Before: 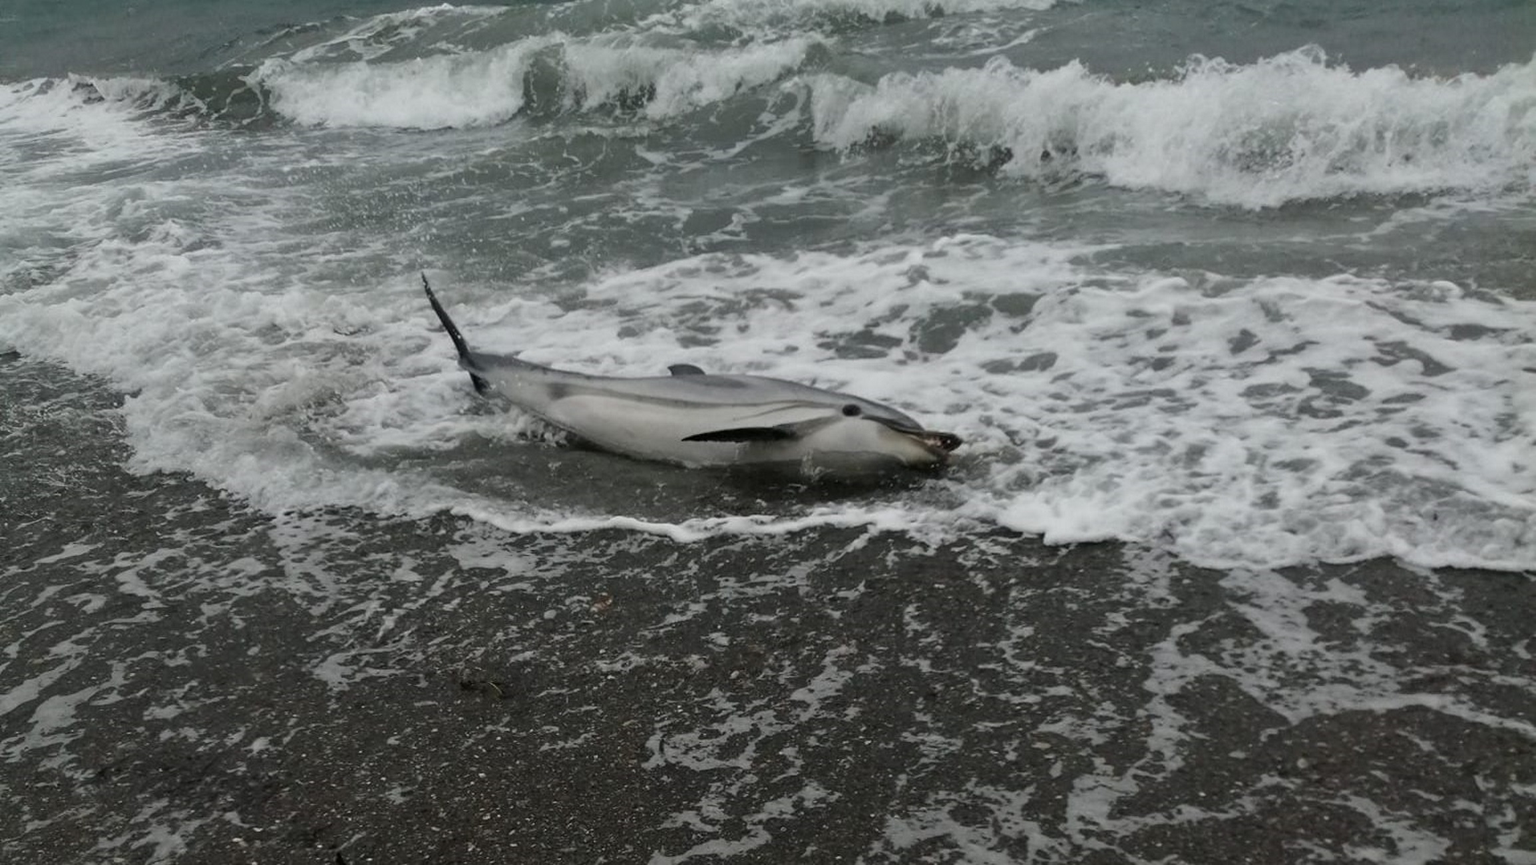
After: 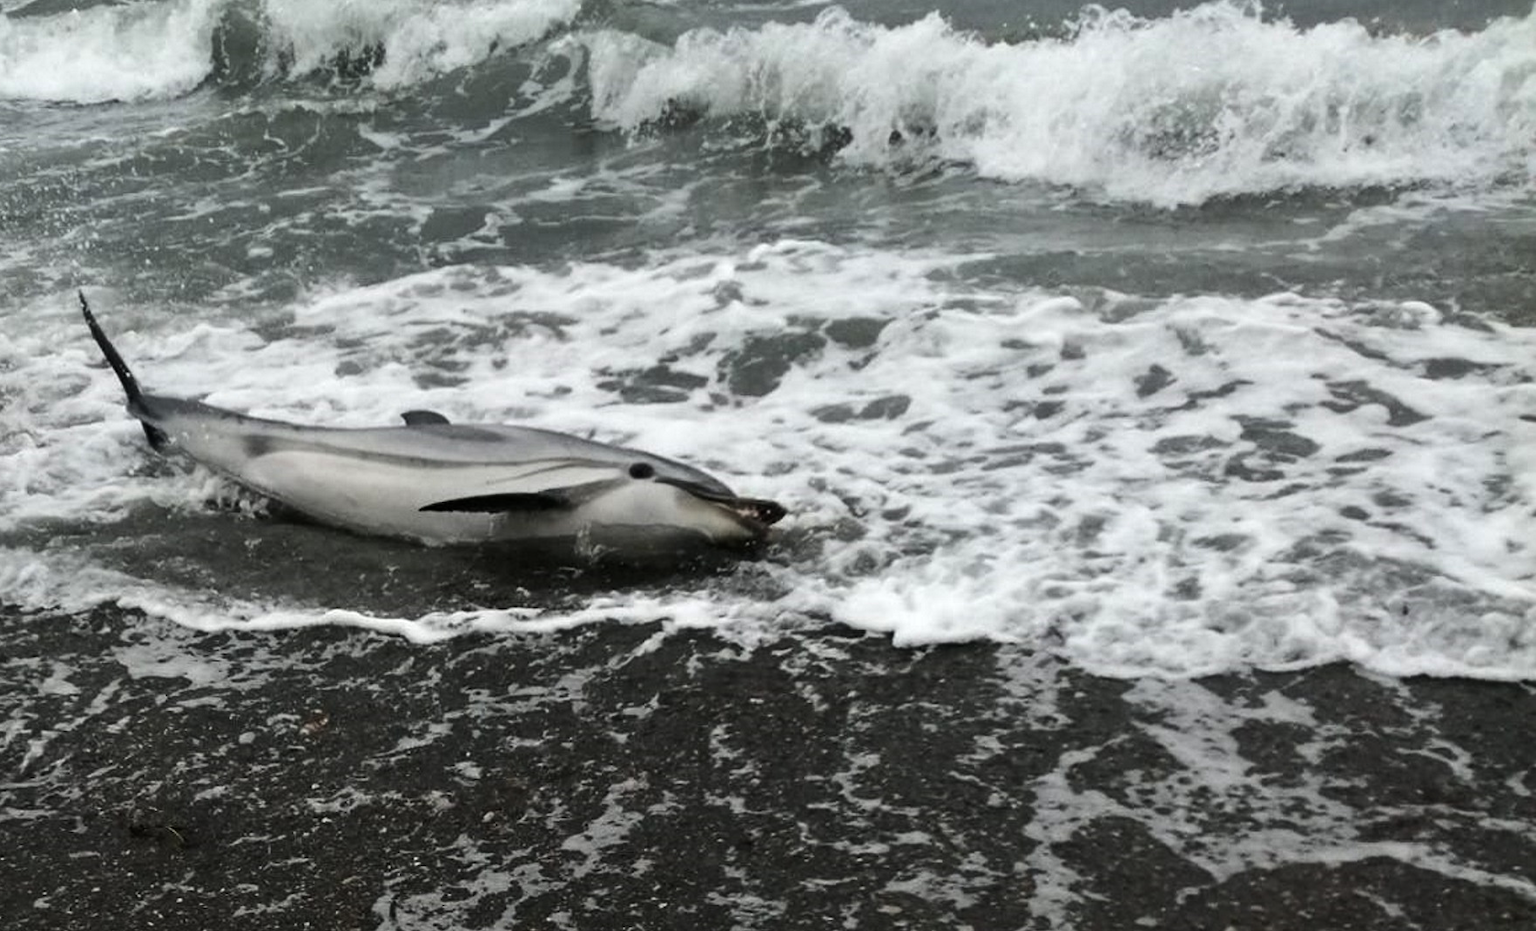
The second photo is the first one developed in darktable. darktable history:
tone equalizer: -8 EV -0.712 EV, -7 EV -0.67 EV, -6 EV -0.594 EV, -5 EV -0.375 EV, -3 EV 0.374 EV, -2 EV 0.6 EV, -1 EV 0.682 EV, +0 EV 0.723 EV, edges refinement/feathering 500, mask exposure compensation -1.57 EV, preserve details no
crop: left 23.535%, top 5.909%, bottom 11.78%
